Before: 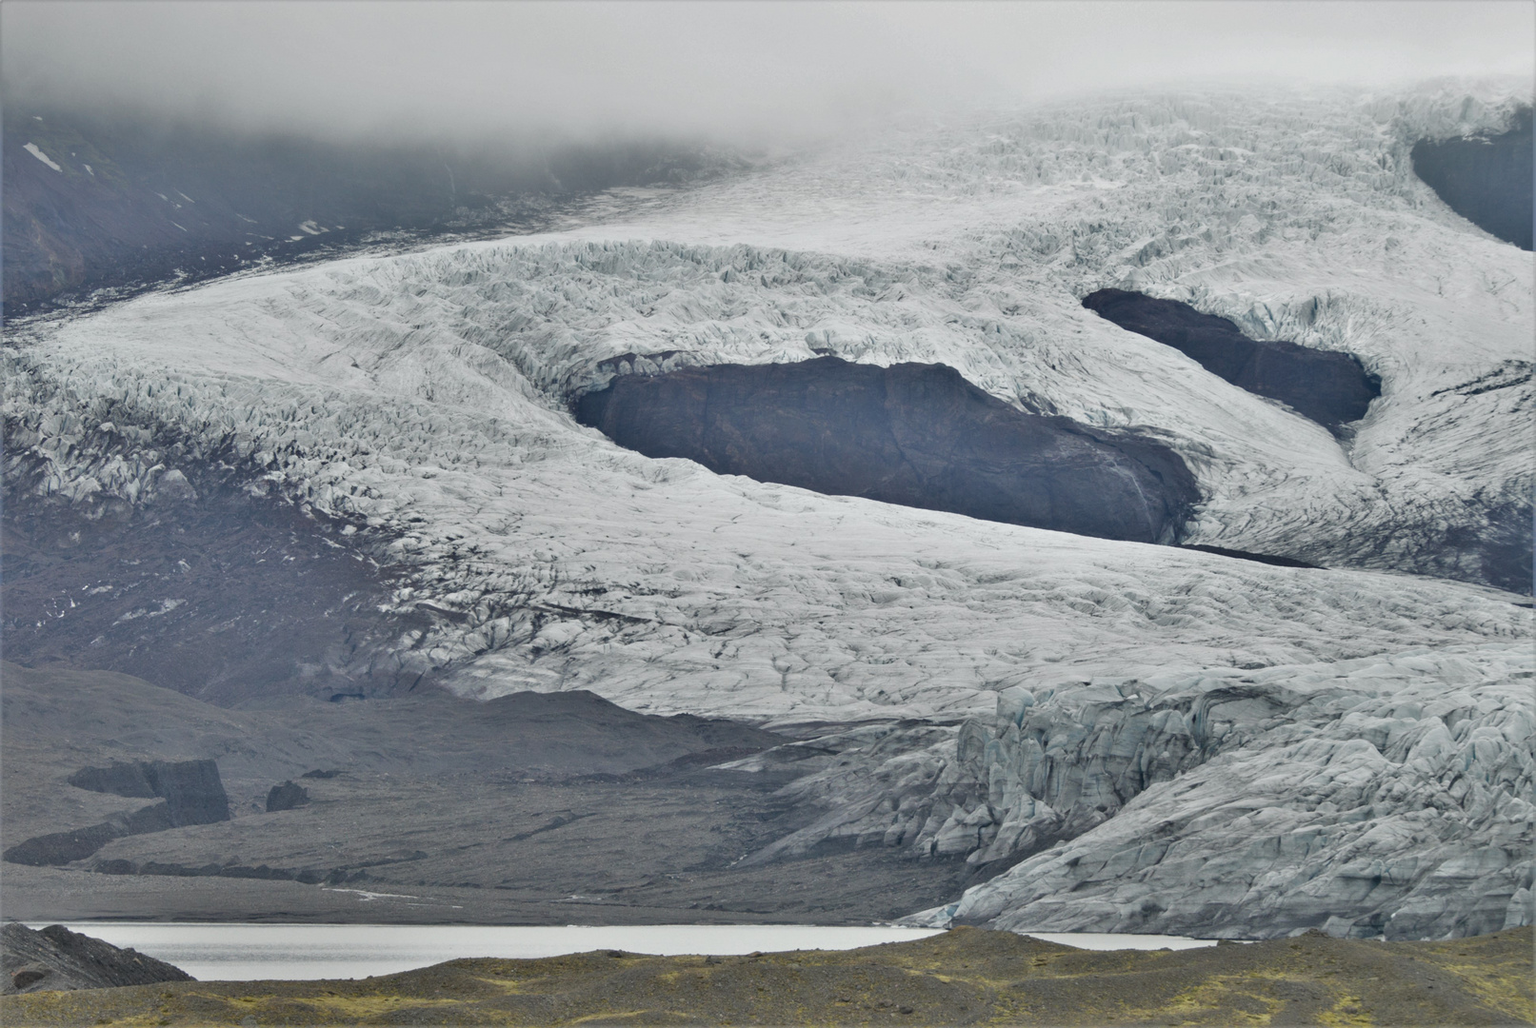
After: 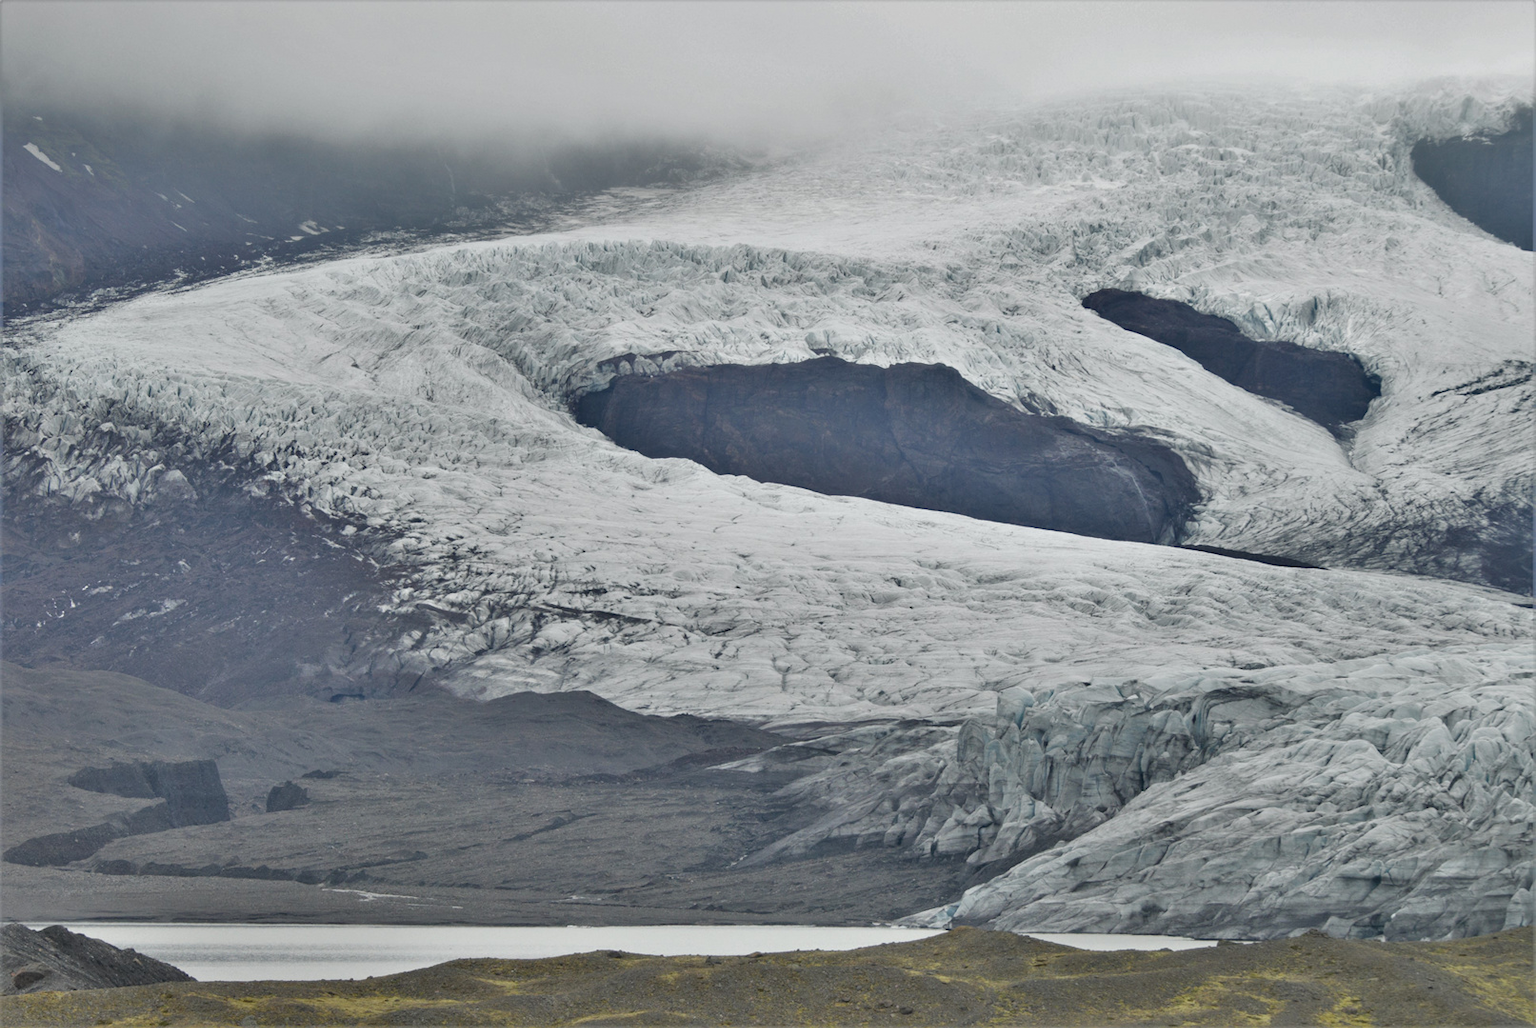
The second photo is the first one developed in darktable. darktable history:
shadows and highlights: shadows 51.91, highlights -28.57, soften with gaussian
